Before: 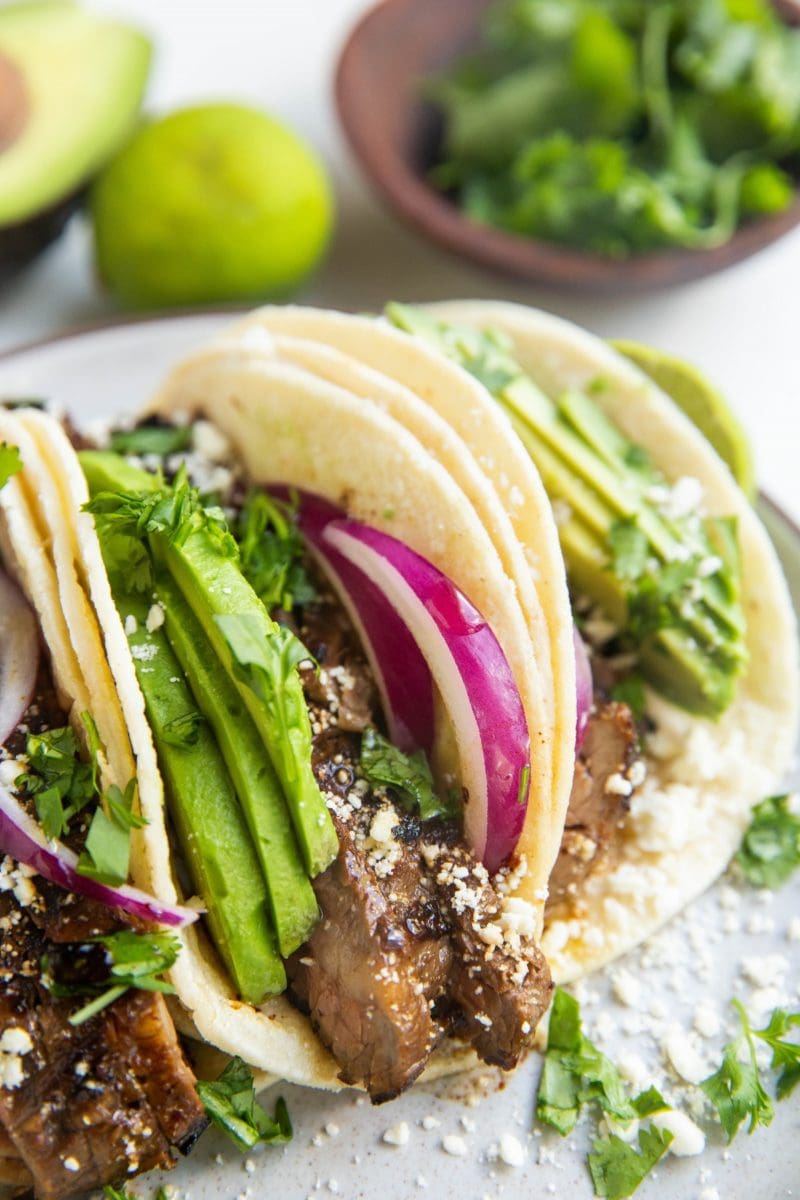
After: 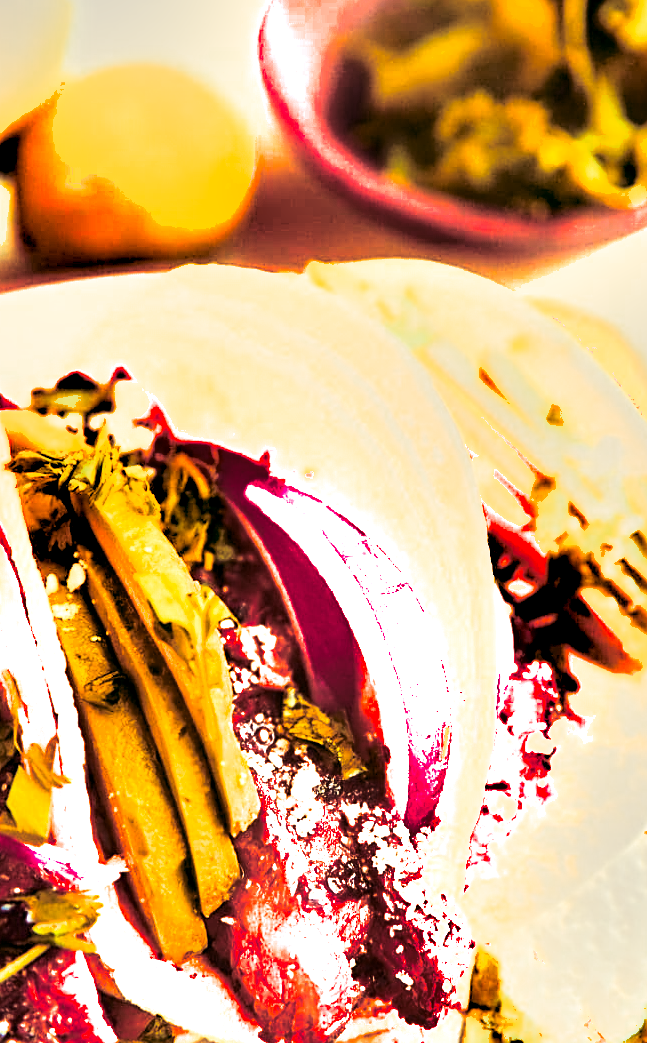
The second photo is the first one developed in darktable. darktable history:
shadows and highlights: soften with gaussian
exposure: black level correction 0, exposure 1.5 EV, compensate highlight preservation false
contrast brightness saturation: contrast 0.18, saturation 0.3
sharpen: on, module defaults
color zones: curves: ch0 [(0.473, 0.374) (0.742, 0.784)]; ch1 [(0.354, 0.737) (0.742, 0.705)]; ch2 [(0.318, 0.421) (0.758, 0.532)]
crop: left 9.929%, top 3.475%, right 9.188%, bottom 9.529%
split-toning: compress 20%
white balance: red 1.123, blue 0.83
